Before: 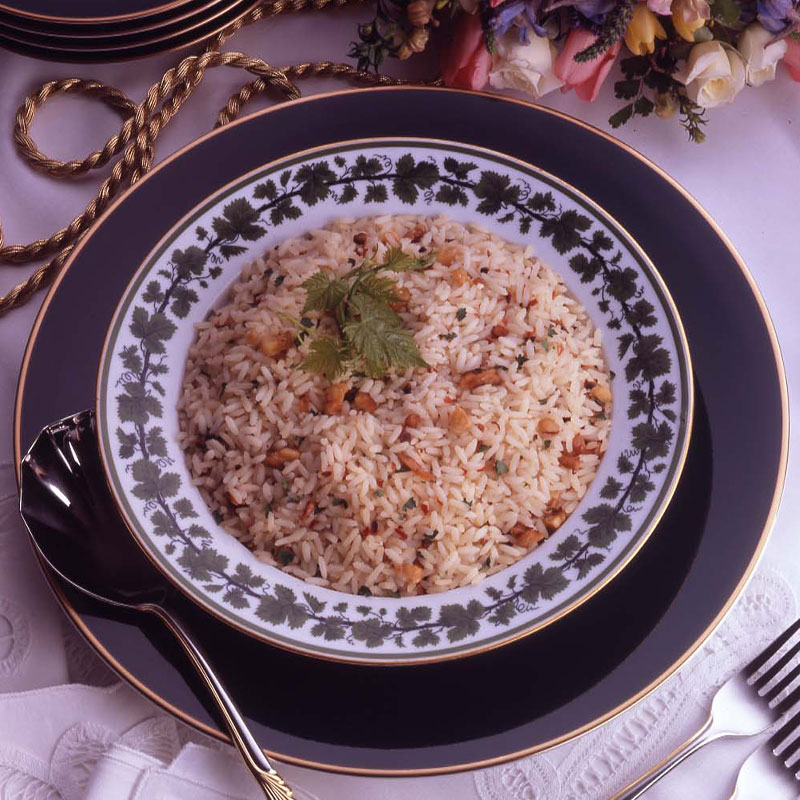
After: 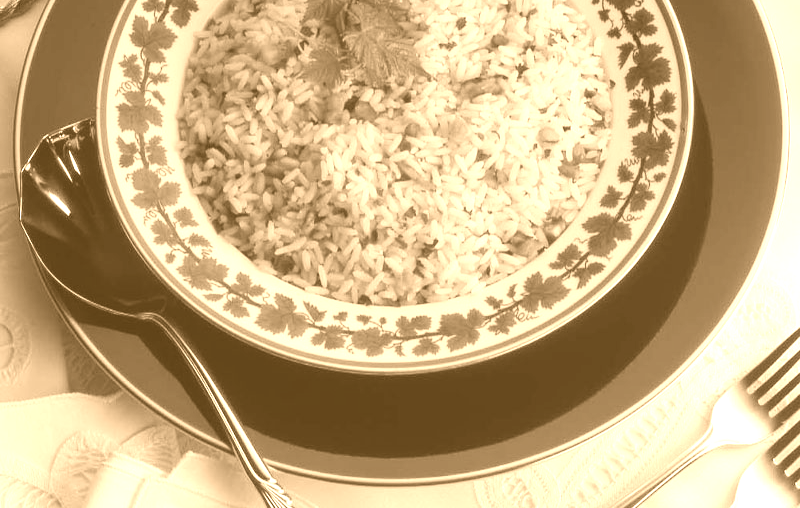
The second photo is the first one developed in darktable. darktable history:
base curve: curves: ch0 [(0, 0) (0.262, 0.32) (0.722, 0.705) (1, 1)]
crop and rotate: top 36.435%
colorize: hue 28.8°, source mix 100%
